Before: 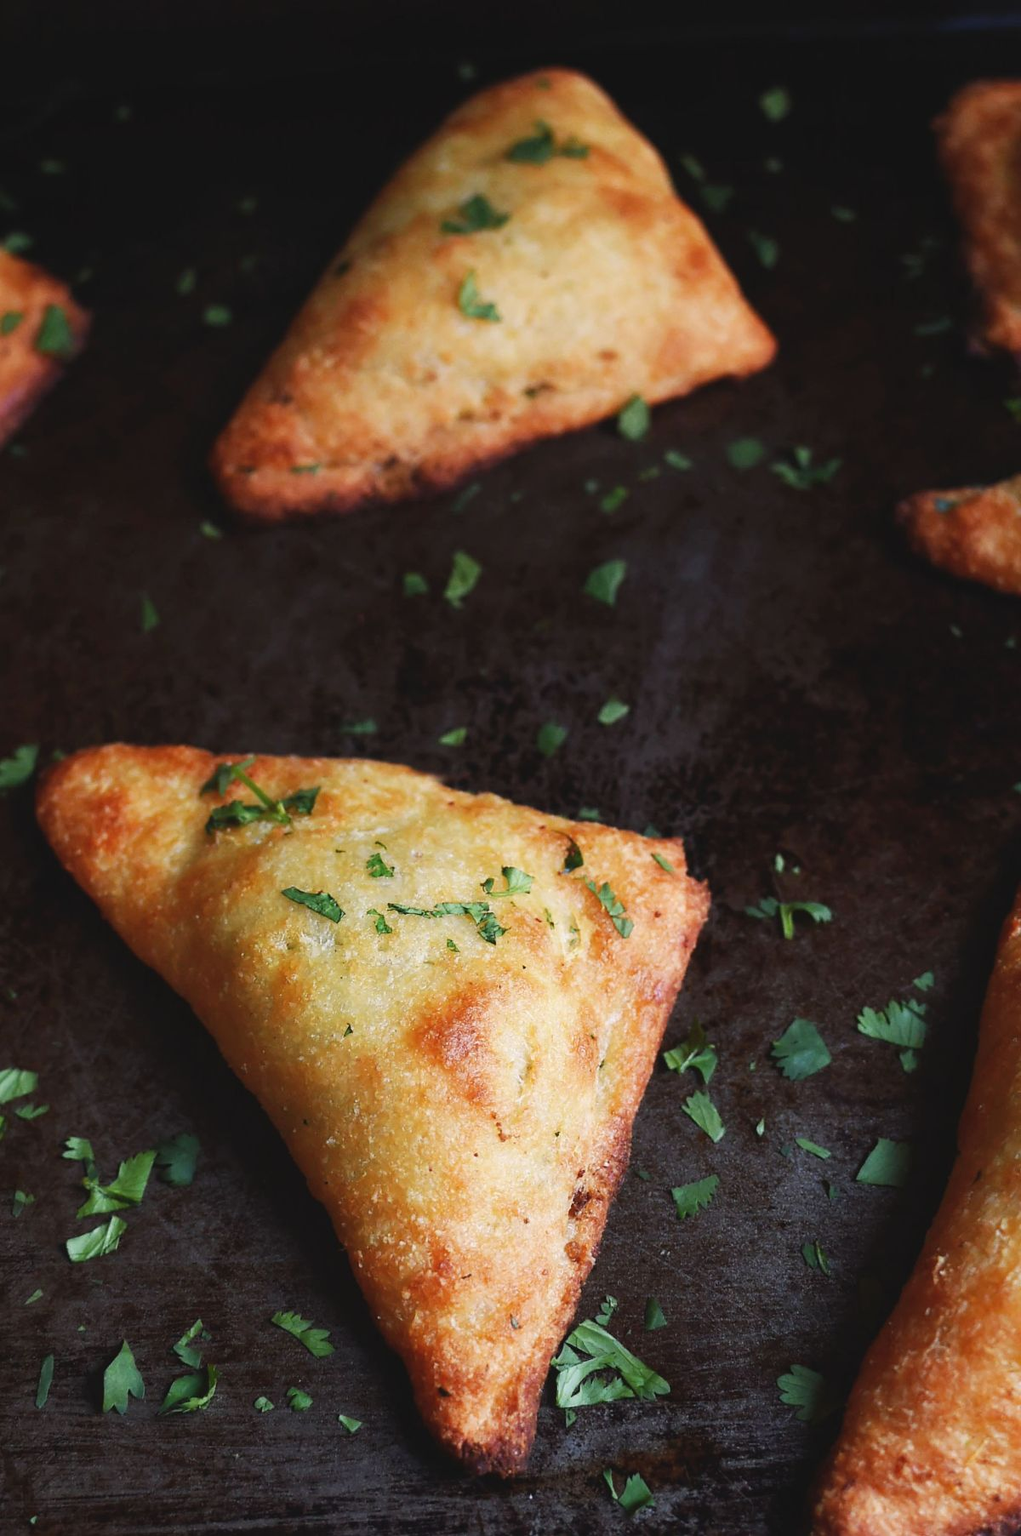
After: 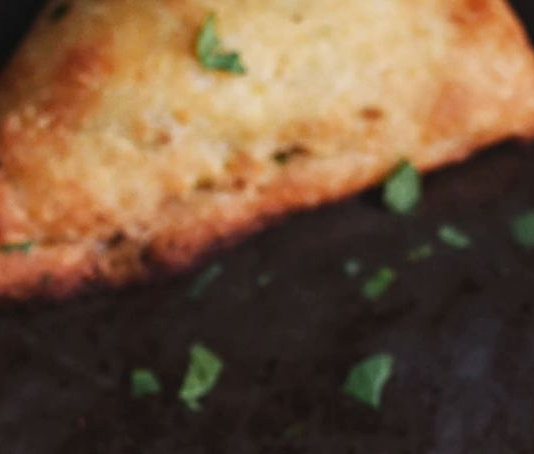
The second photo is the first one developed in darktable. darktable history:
local contrast: on, module defaults
crop: left 28.626%, top 16.846%, right 26.828%, bottom 57.964%
